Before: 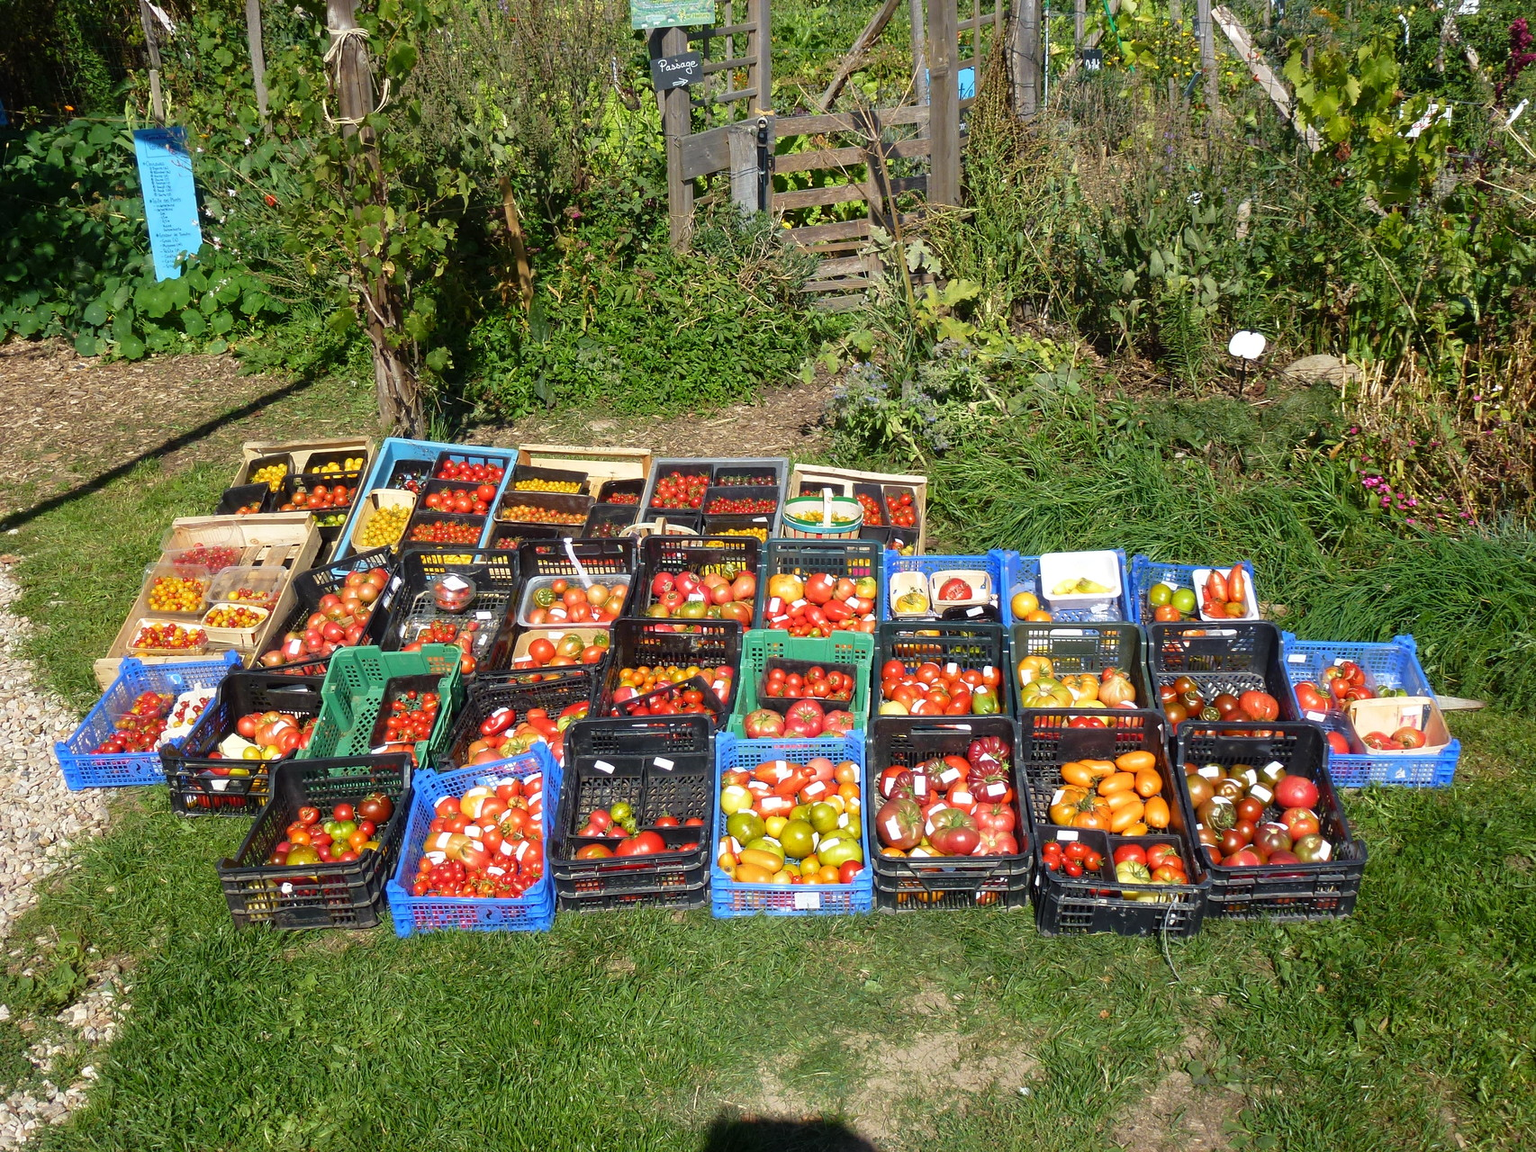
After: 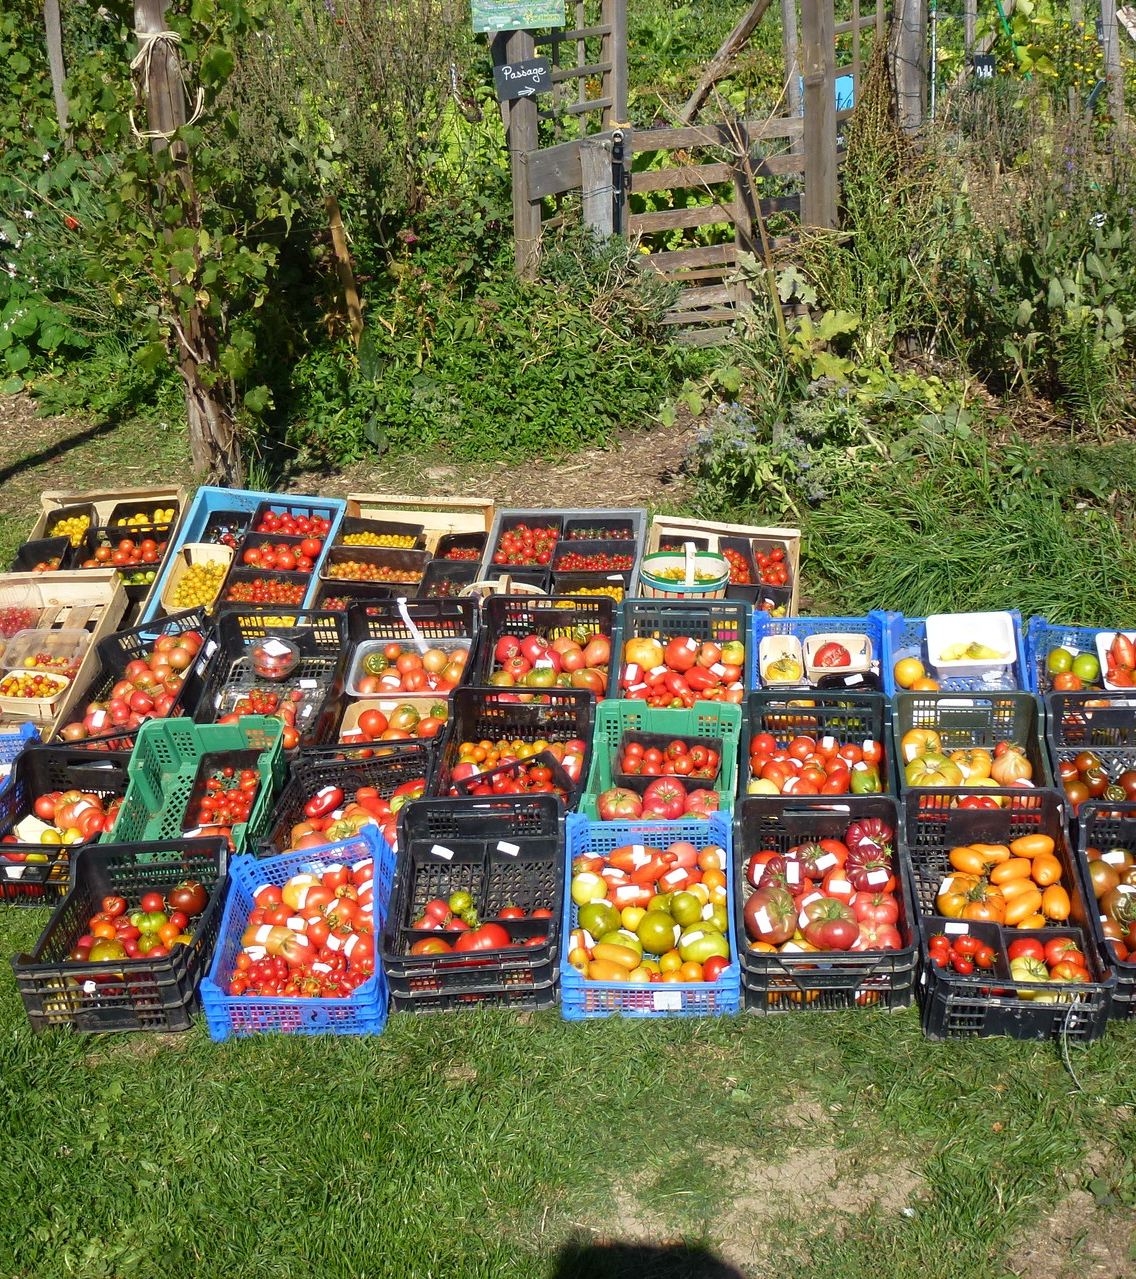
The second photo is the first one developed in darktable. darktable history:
crop and rotate: left 13.466%, right 19.94%
